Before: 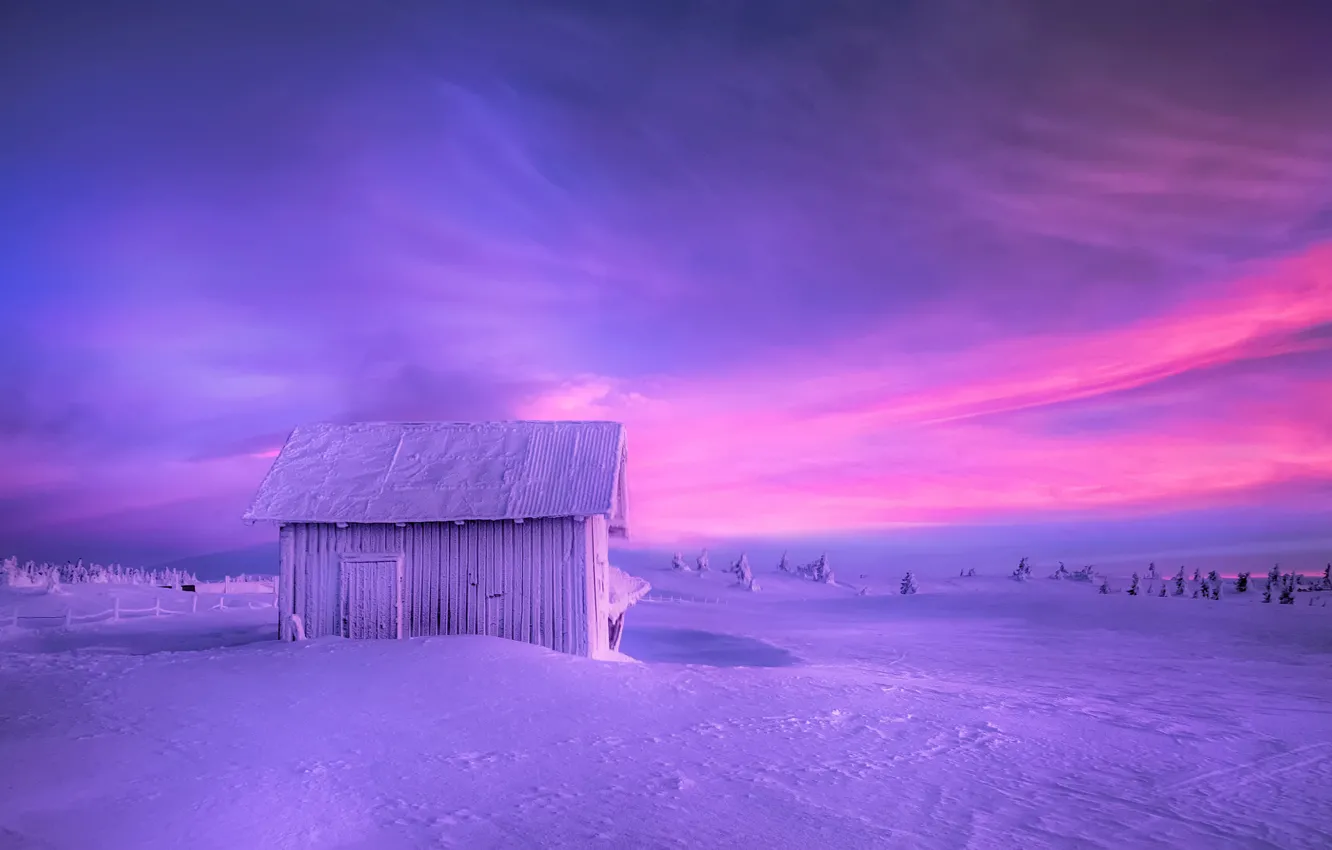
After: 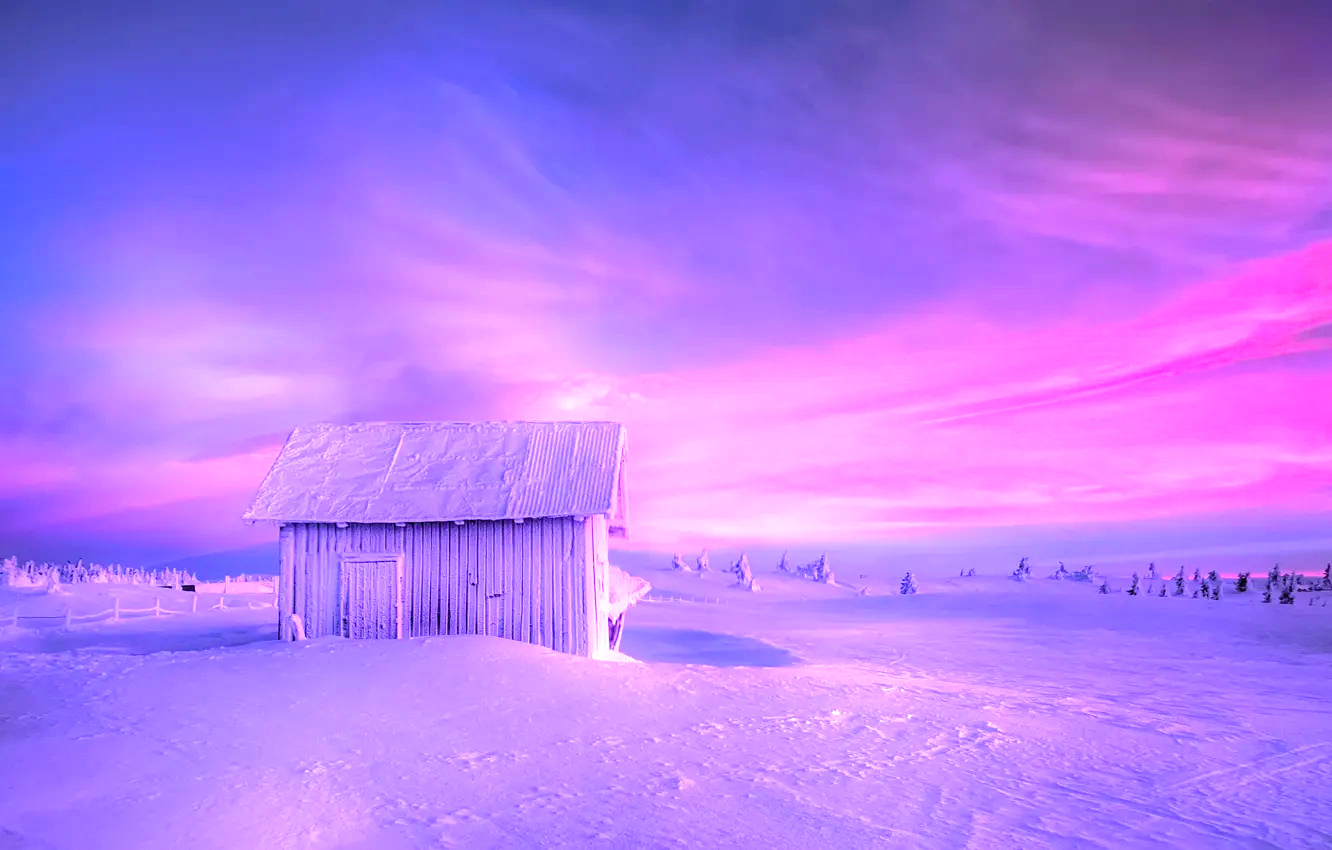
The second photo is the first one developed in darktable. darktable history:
contrast brightness saturation: contrast 0.041, saturation 0.161
exposure: exposure 1.094 EV, compensate exposure bias true, compensate highlight preservation false
